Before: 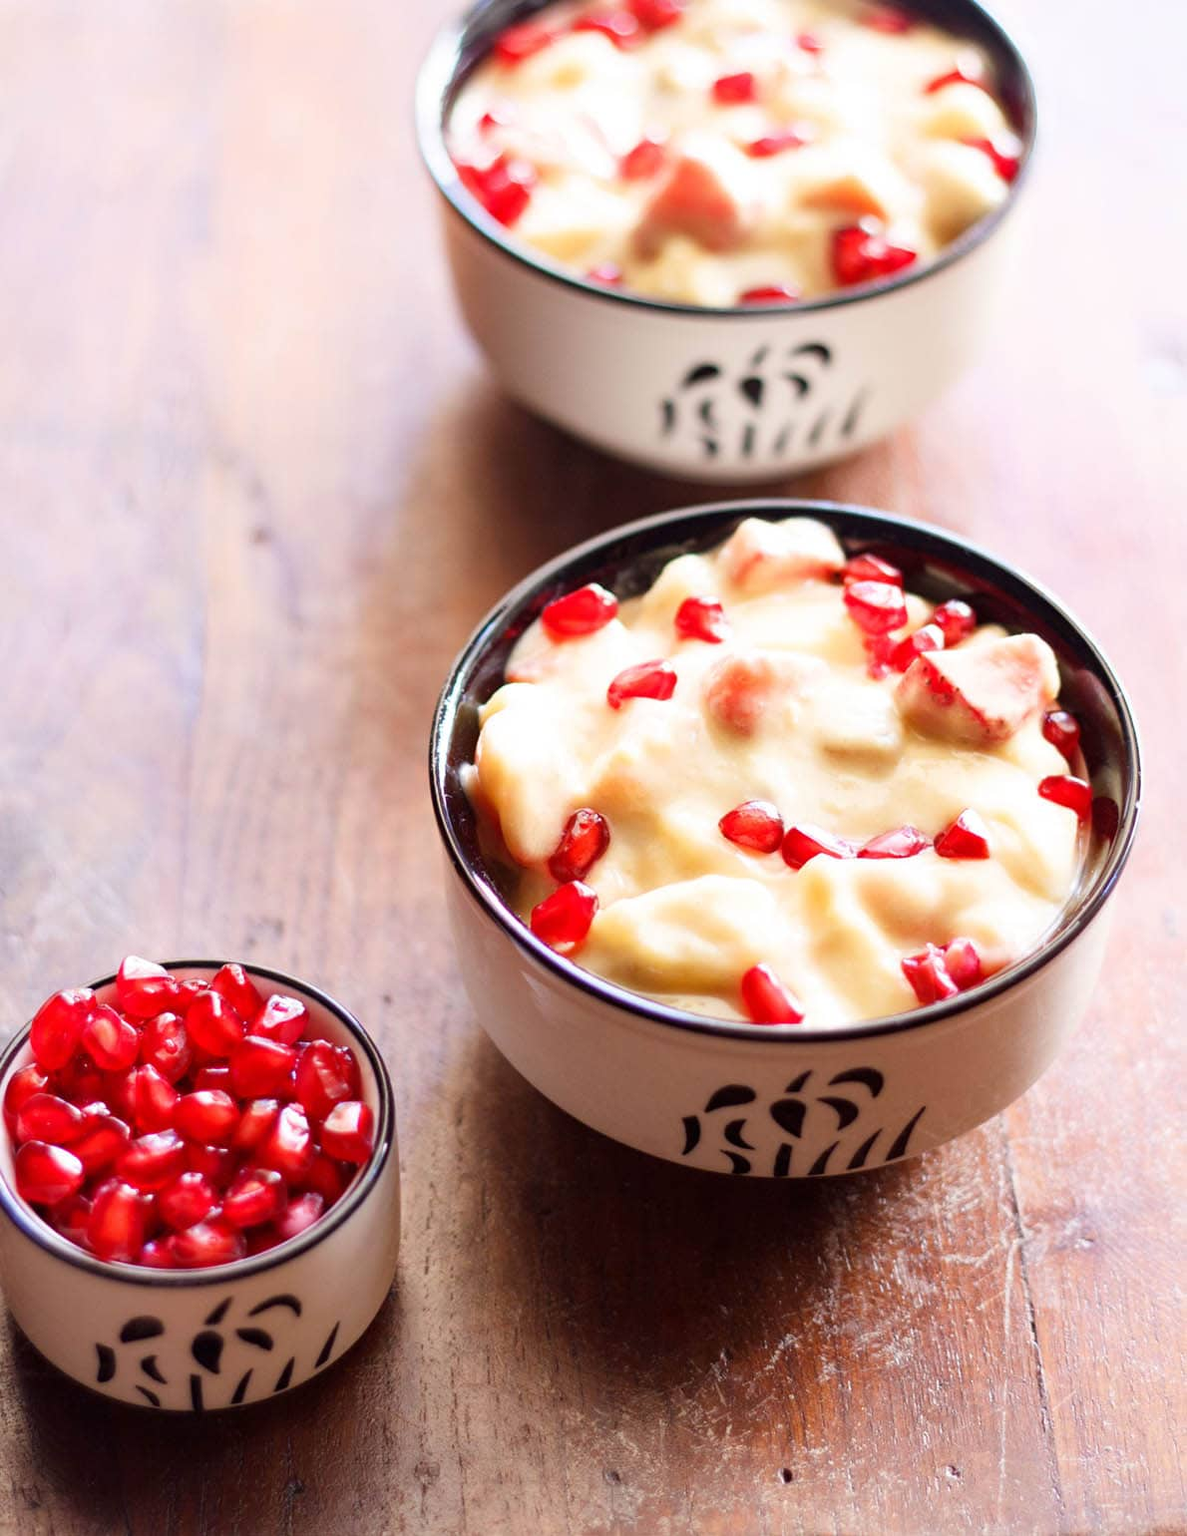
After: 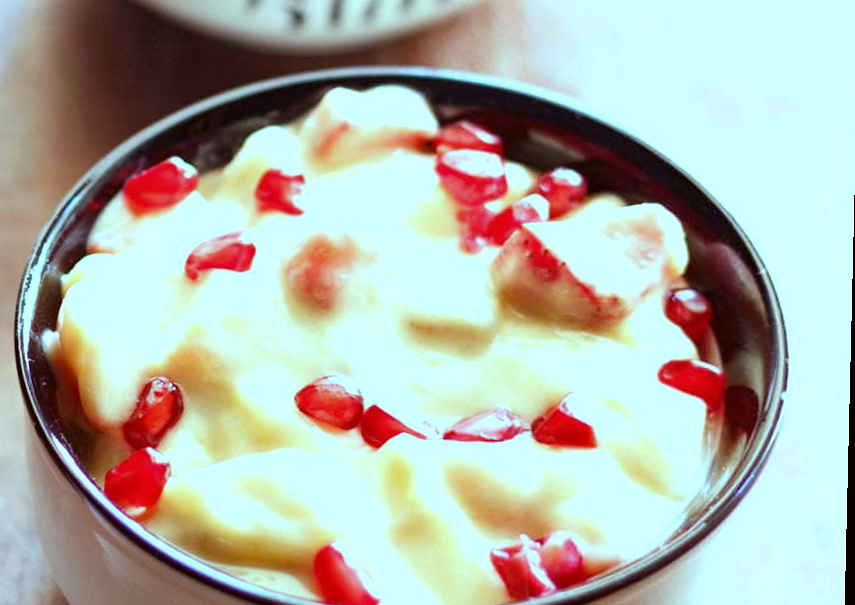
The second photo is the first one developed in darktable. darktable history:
rotate and perspective: rotation 1.69°, lens shift (vertical) -0.023, lens shift (horizontal) -0.291, crop left 0.025, crop right 0.988, crop top 0.092, crop bottom 0.842
crop and rotate: left 27.938%, top 27.046%, bottom 27.046%
color balance: mode lift, gamma, gain (sRGB), lift [0.997, 0.979, 1.021, 1.011], gamma [1, 1.084, 0.916, 0.998], gain [1, 0.87, 1.13, 1.101], contrast 4.55%, contrast fulcrum 38.24%, output saturation 104.09%
color correction: highlights a* -3.28, highlights b* -6.24, shadows a* 3.1, shadows b* 5.19
white balance: red 1.009, blue 1.027
